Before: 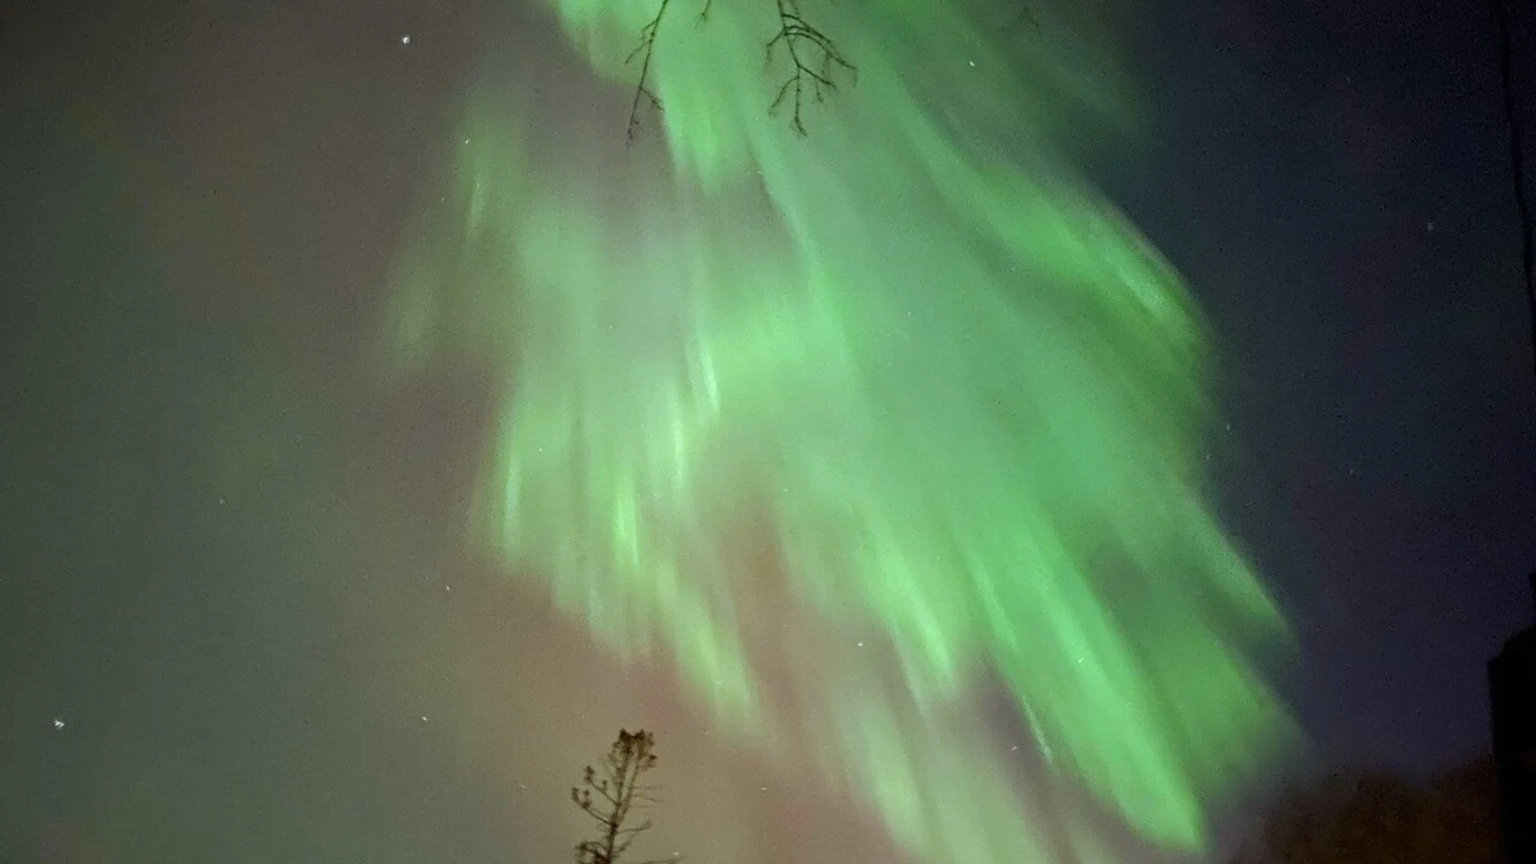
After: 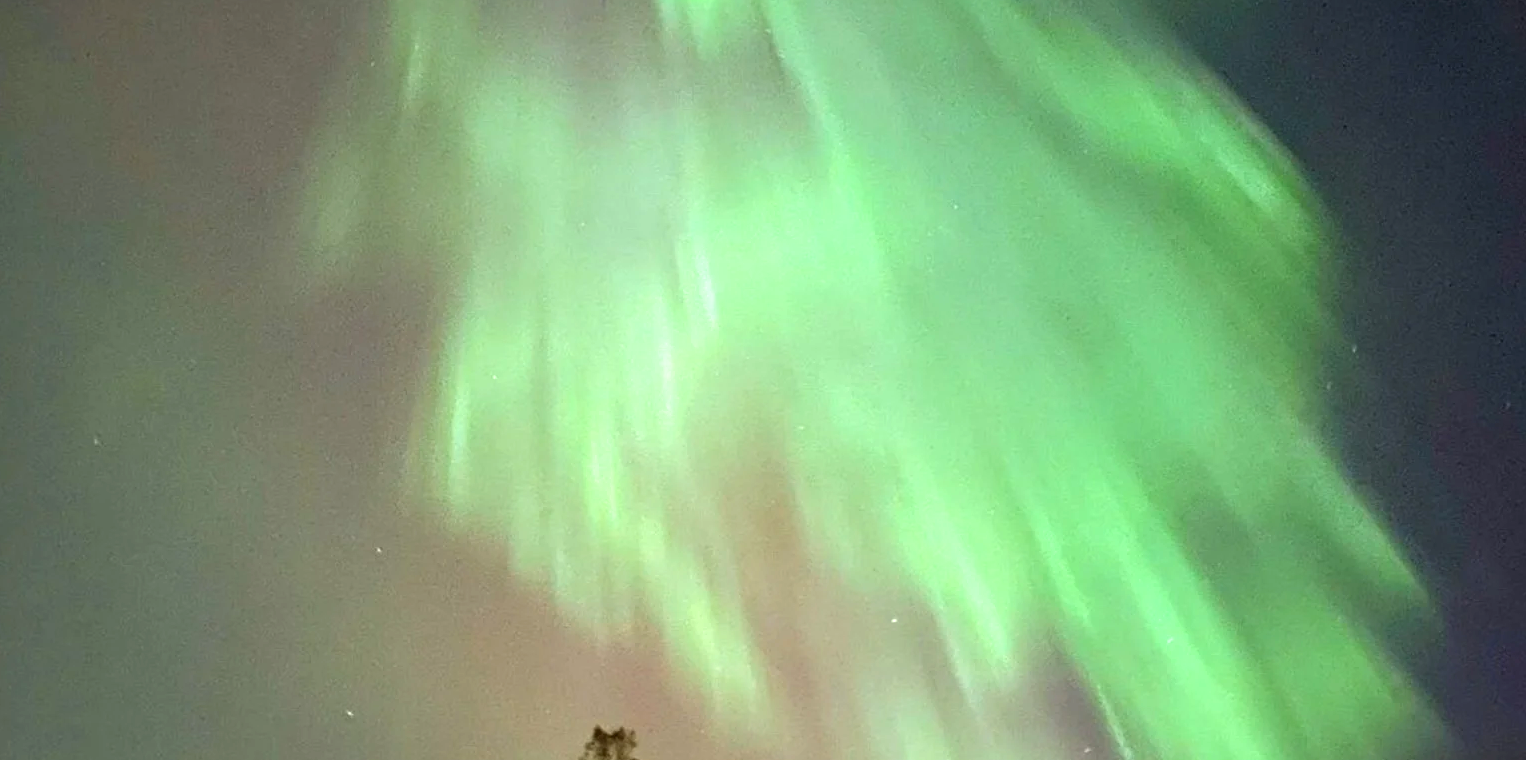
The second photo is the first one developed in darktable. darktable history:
crop: left 9.477%, top 17.202%, right 11.022%, bottom 12.399%
exposure: black level correction 0, exposure 0.694 EV, compensate highlight preservation false
